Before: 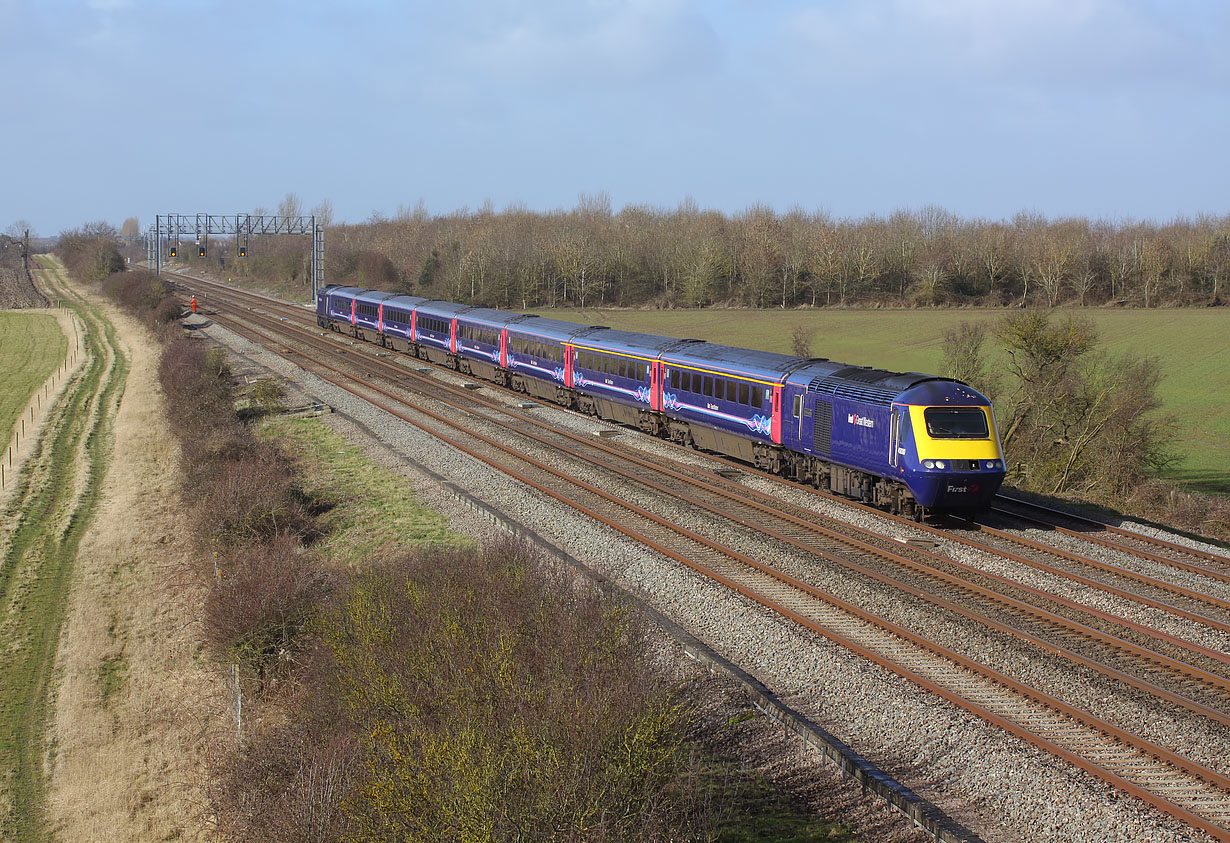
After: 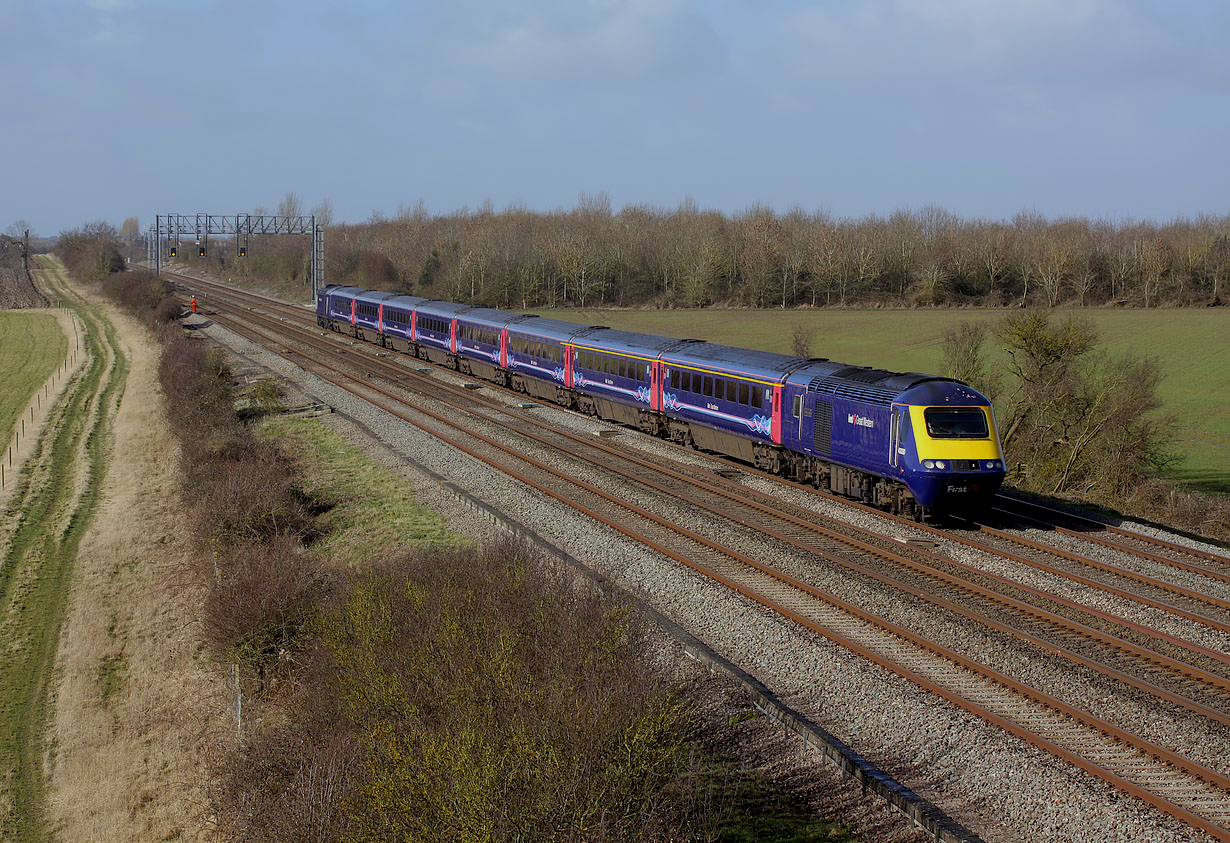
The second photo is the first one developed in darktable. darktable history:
exposure: black level correction 0.011, exposure -0.472 EV, compensate exposure bias true, compensate highlight preservation false
